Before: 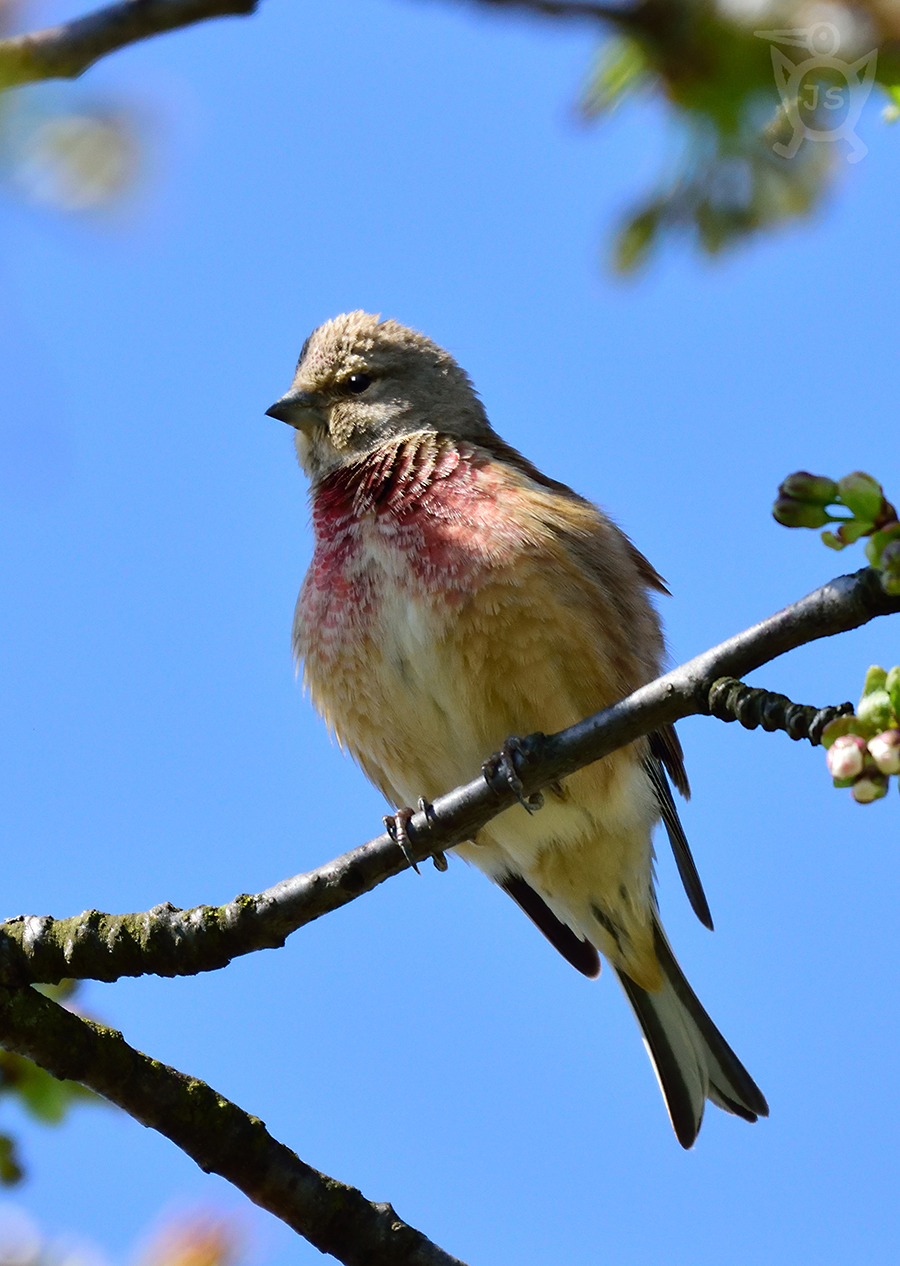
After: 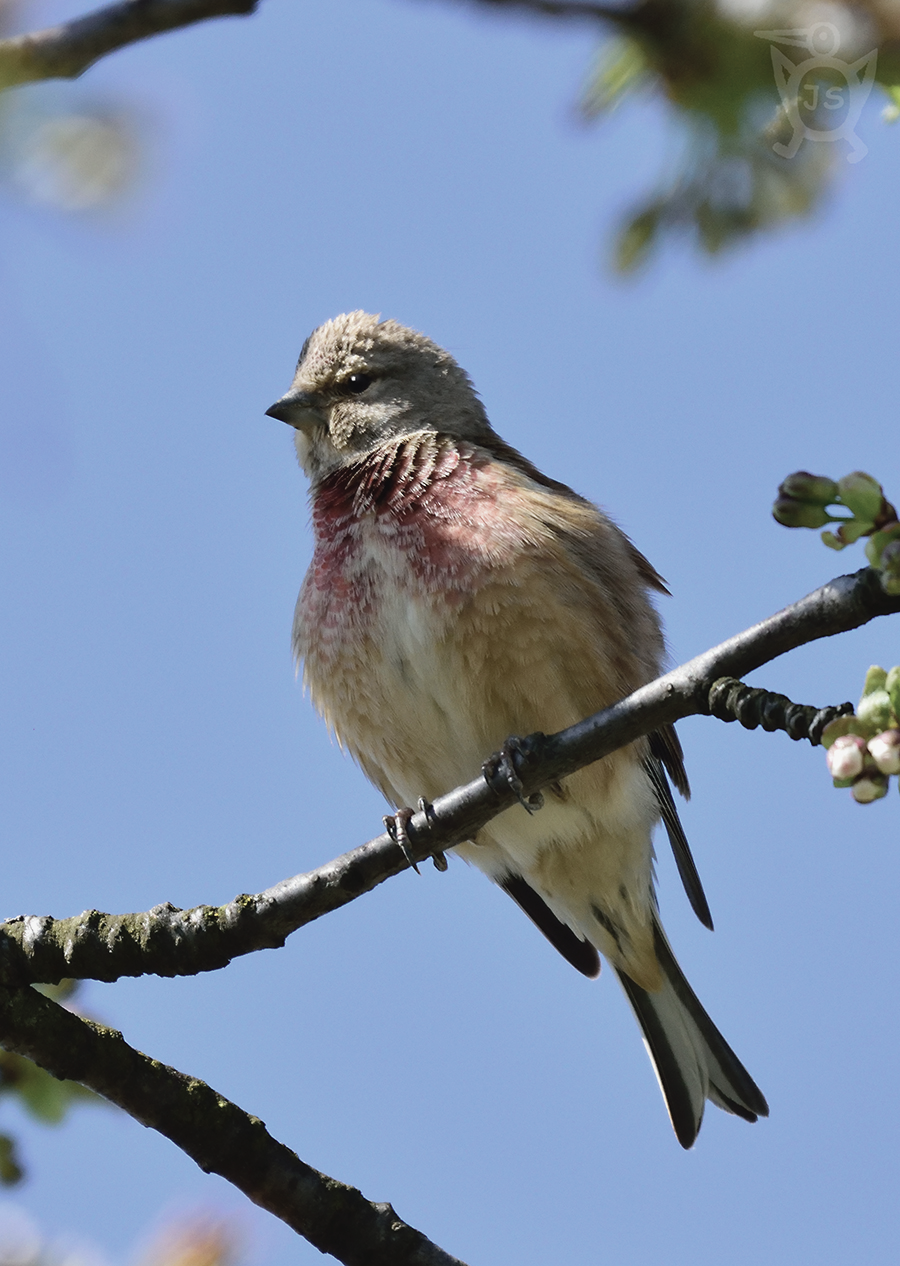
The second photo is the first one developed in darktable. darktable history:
contrast brightness saturation: contrast -0.063, saturation -0.417
